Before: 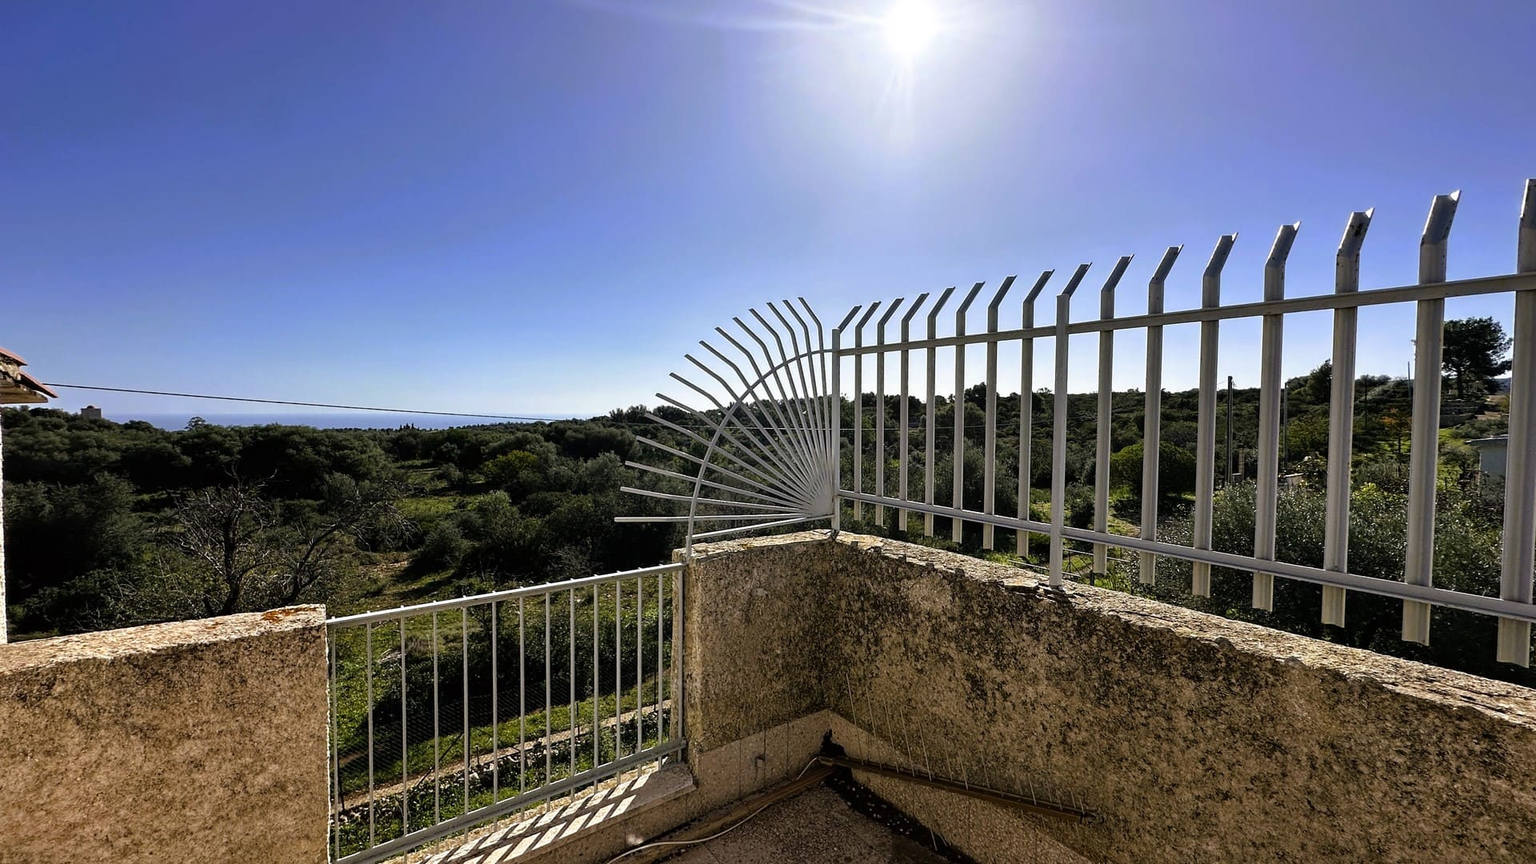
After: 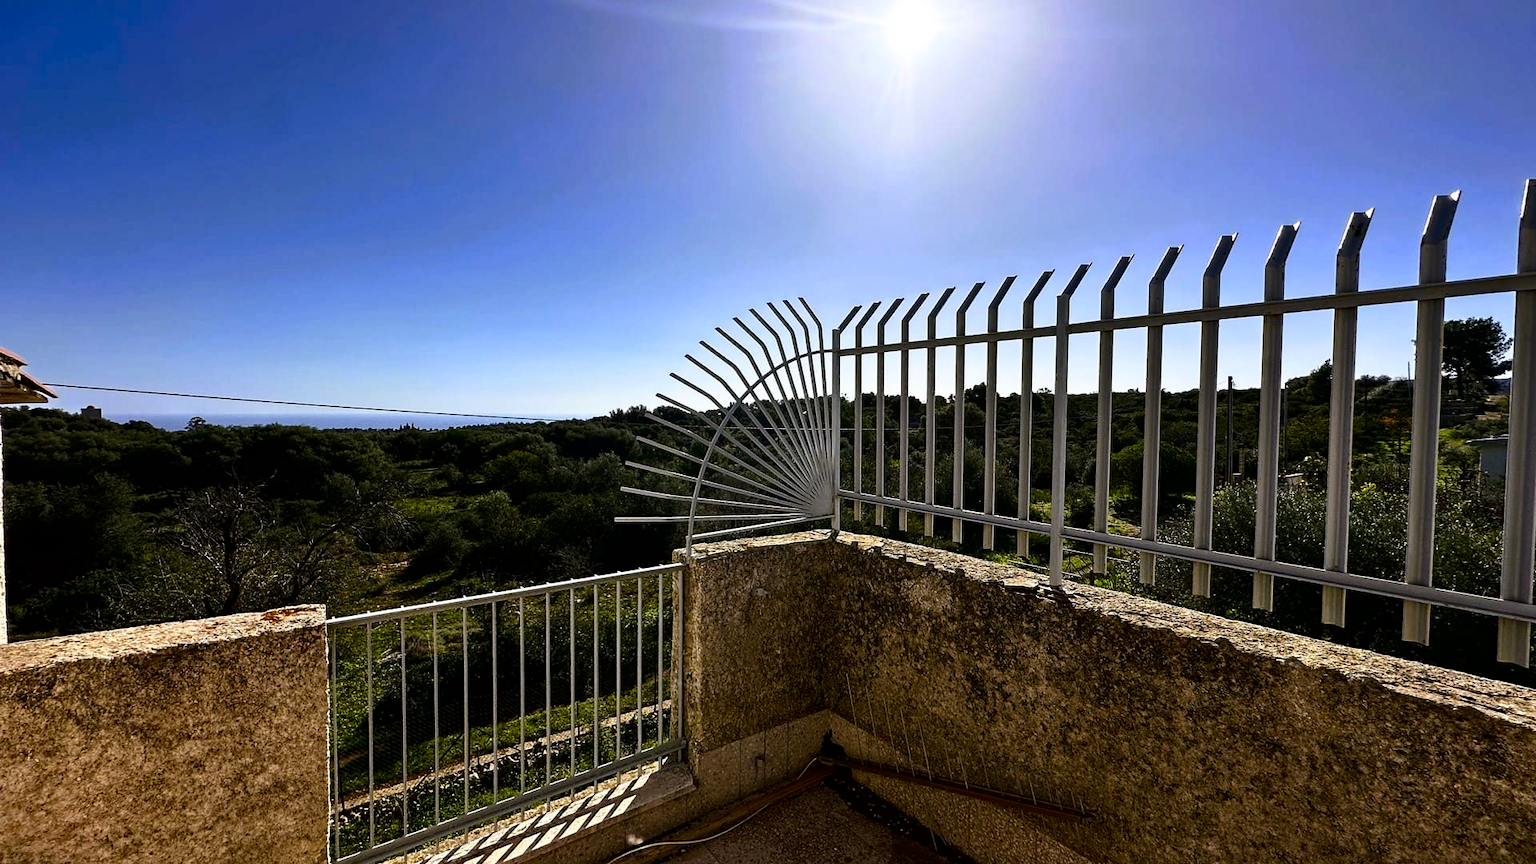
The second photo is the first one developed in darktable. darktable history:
contrast brightness saturation: contrast 0.206, brightness -0.105, saturation 0.213
